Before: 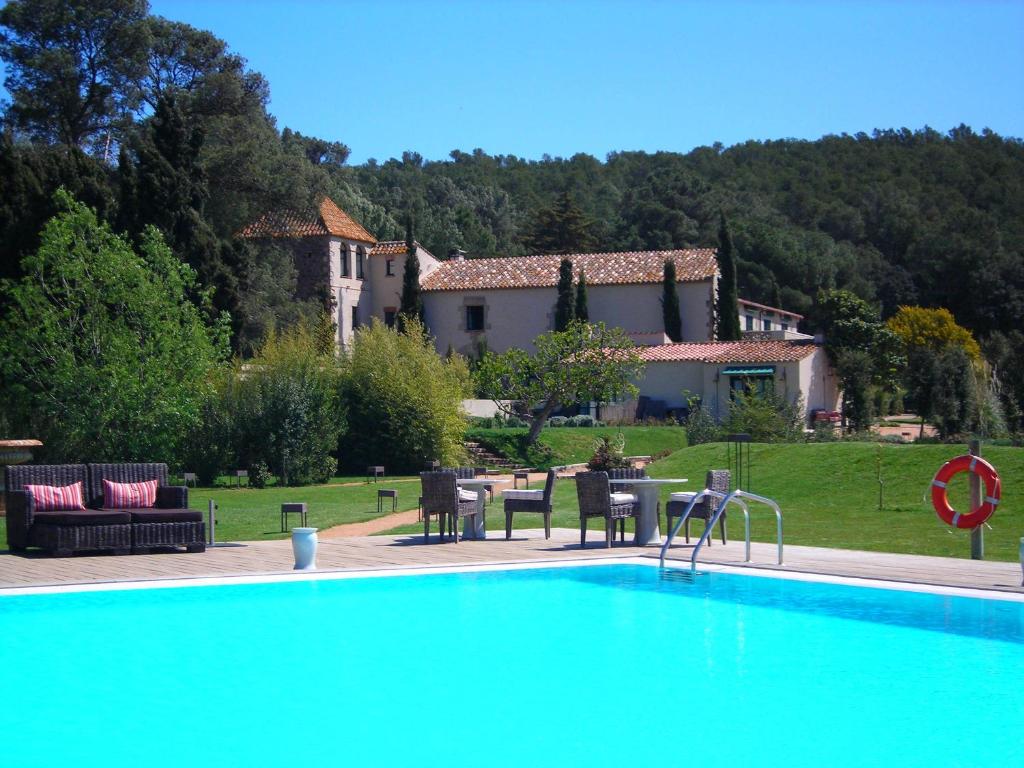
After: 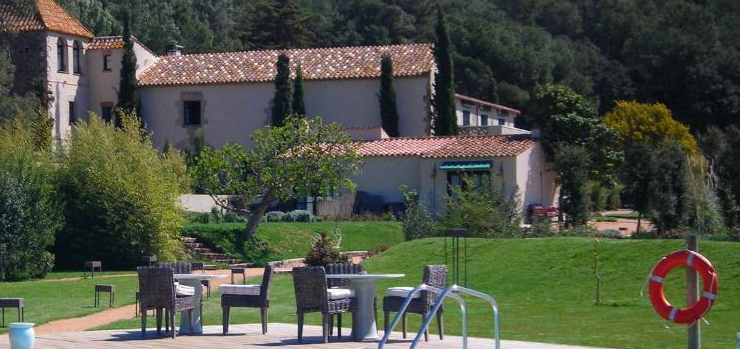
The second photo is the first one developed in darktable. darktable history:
tone equalizer: edges refinement/feathering 500, mask exposure compensation -1.57 EV, preserve details no
crop and rotate: left 27.639%, top 26.748%, bottom 27.733%
